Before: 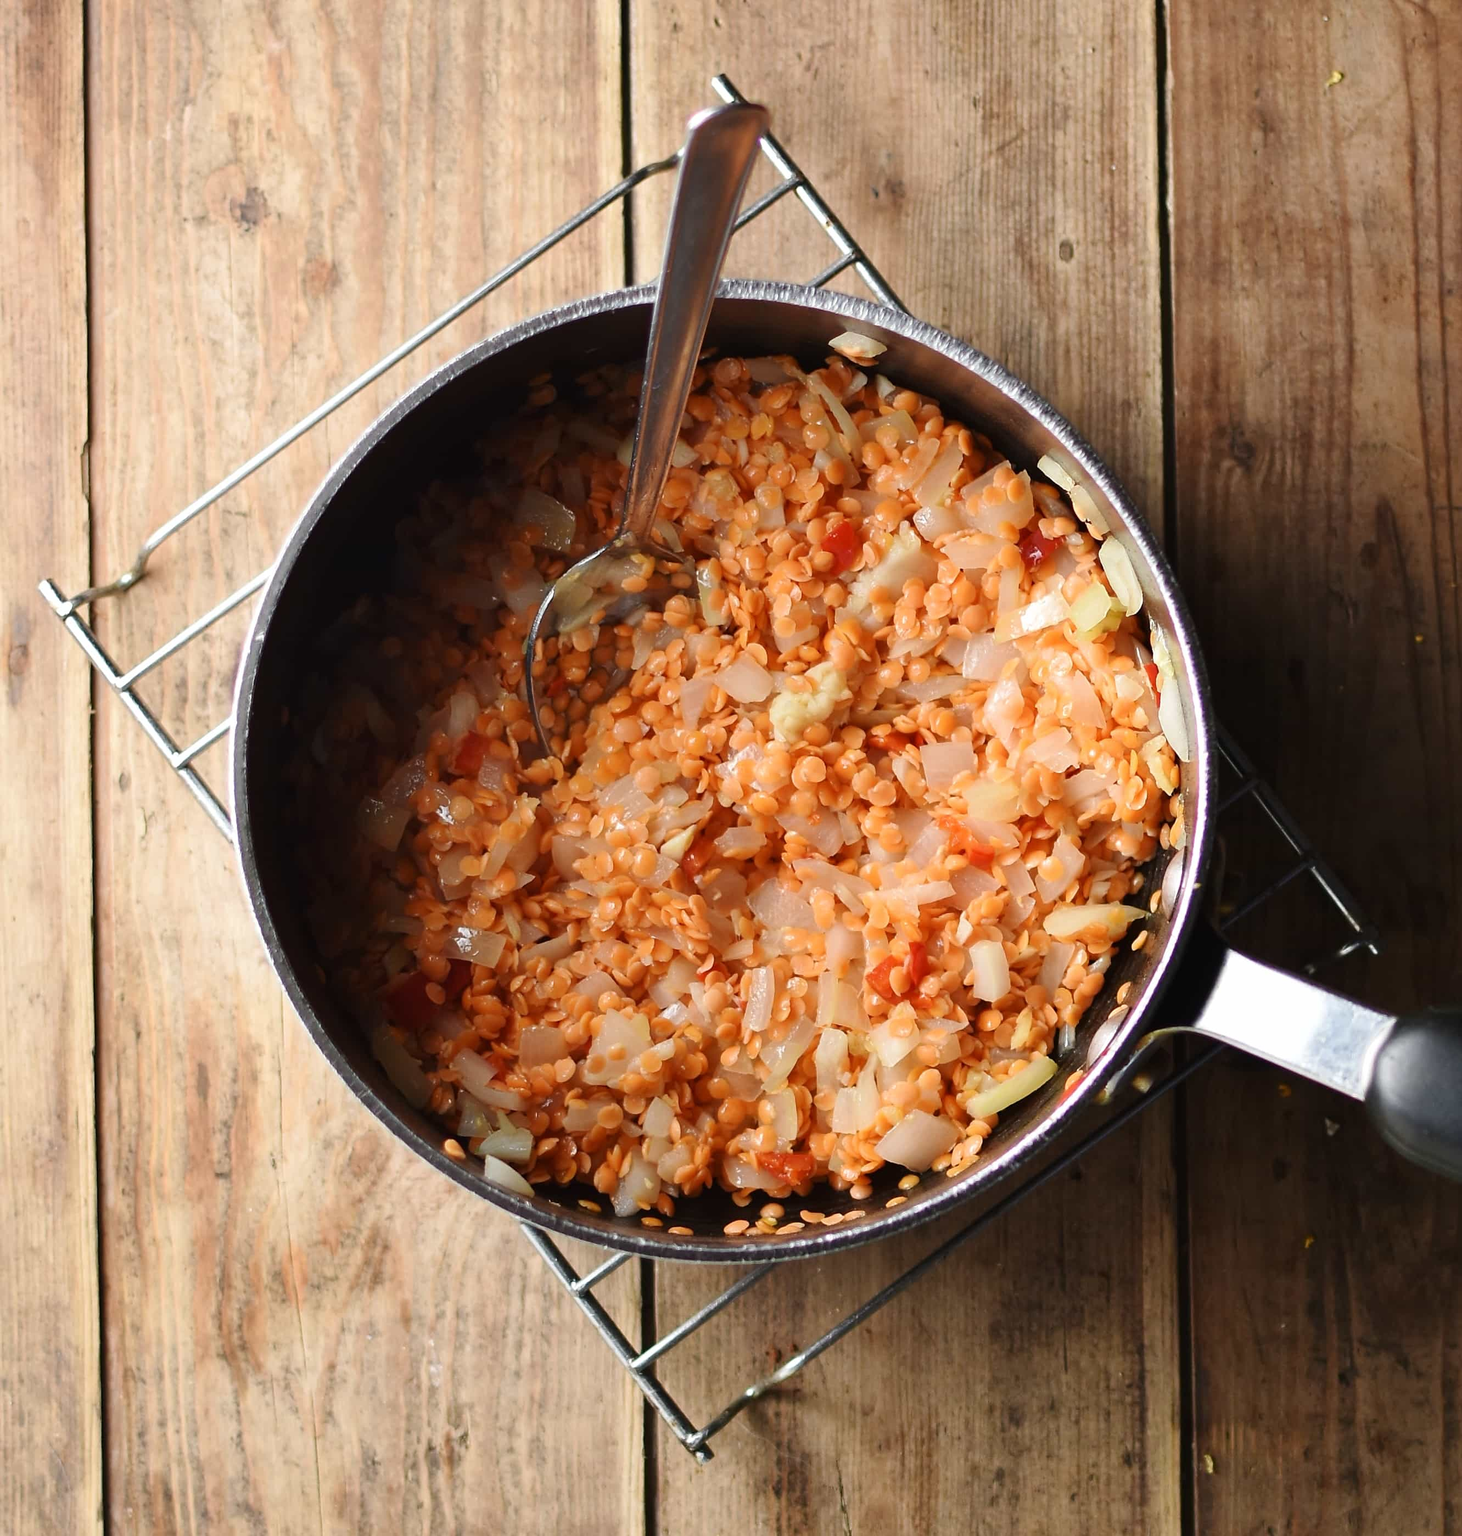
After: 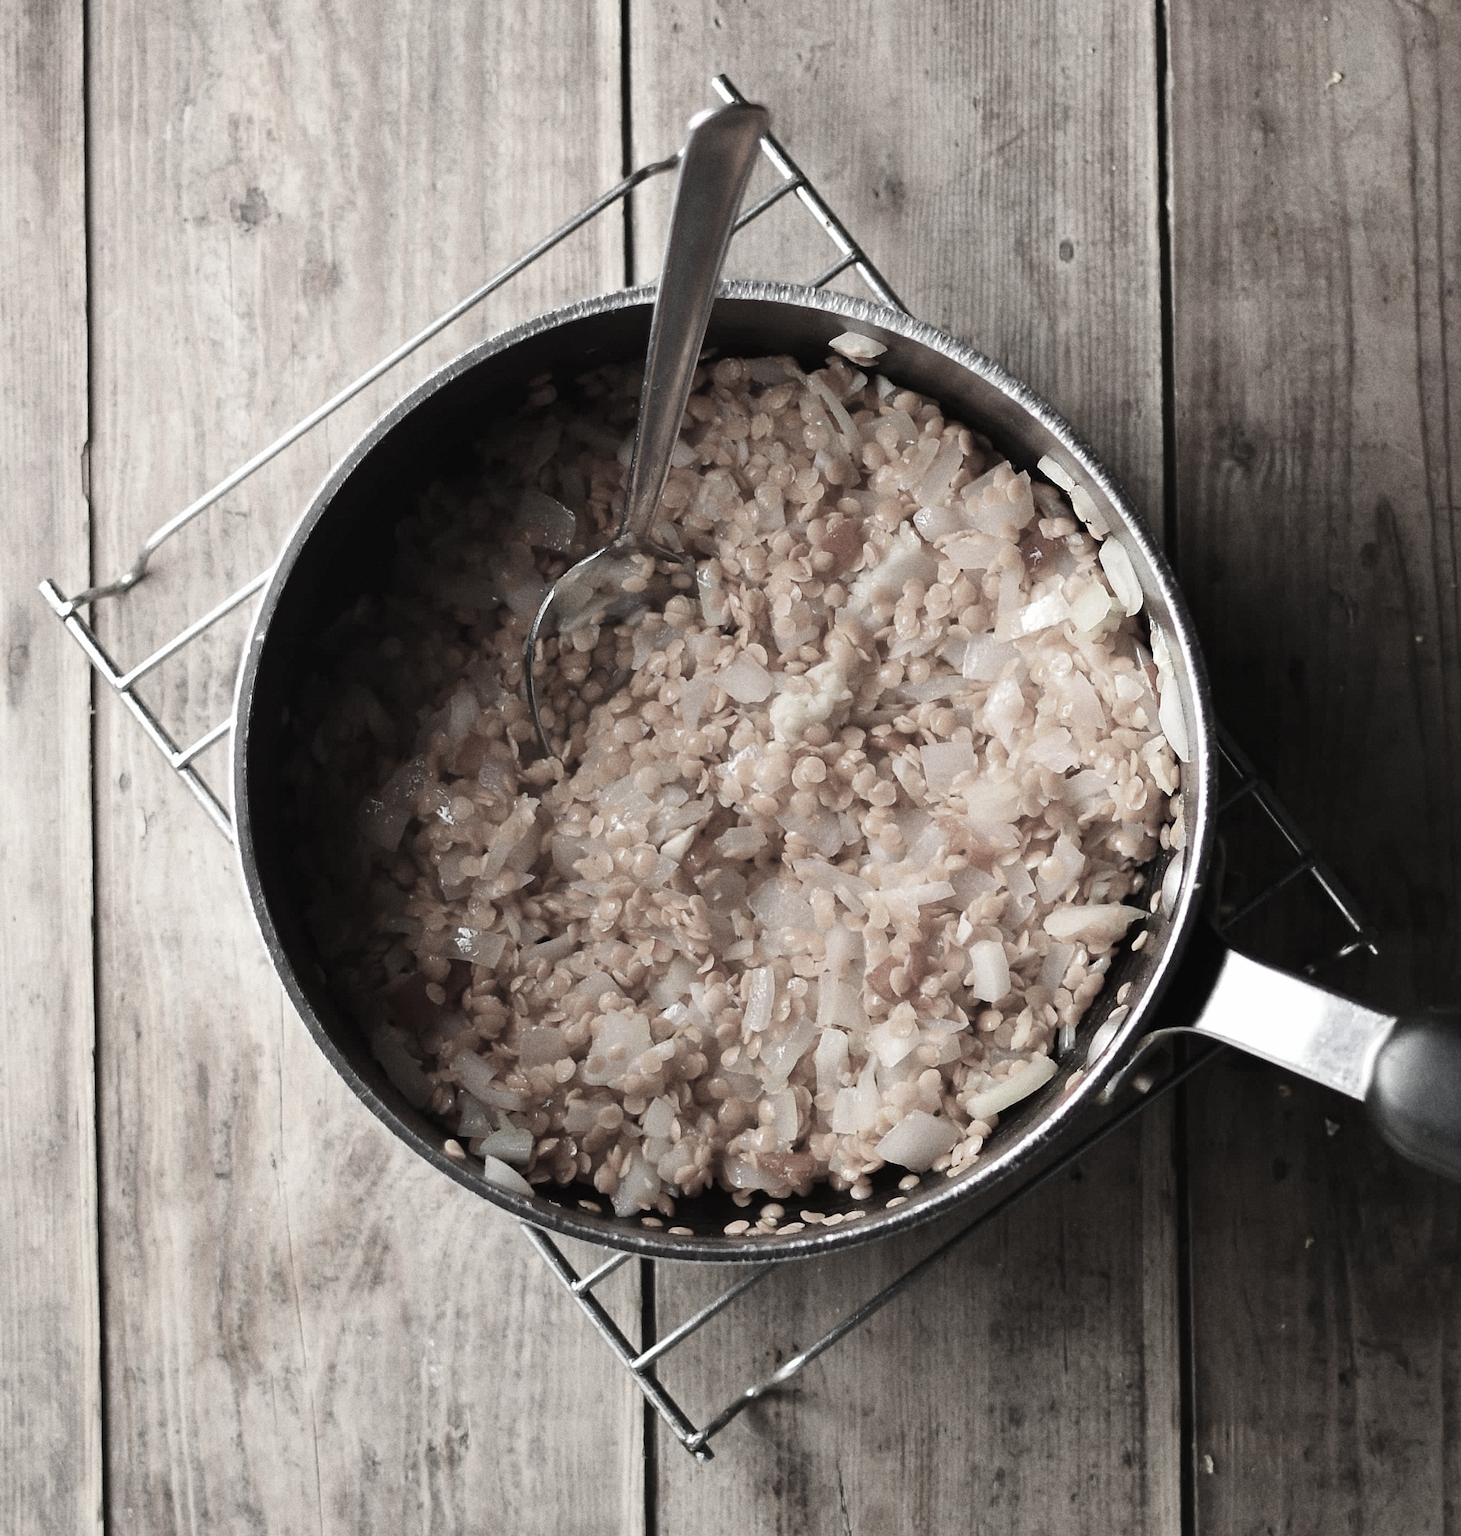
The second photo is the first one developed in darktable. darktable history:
color correction: saturation 0.2
grain: on, module defaults
